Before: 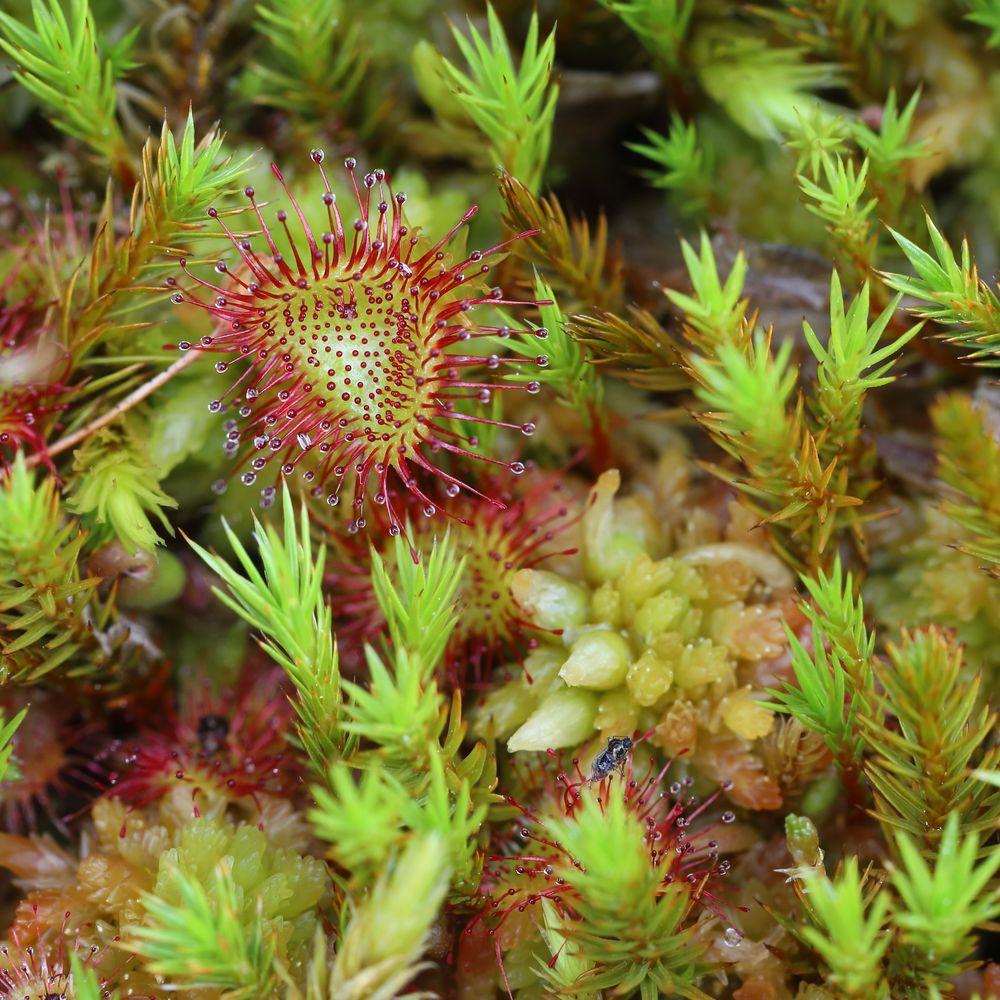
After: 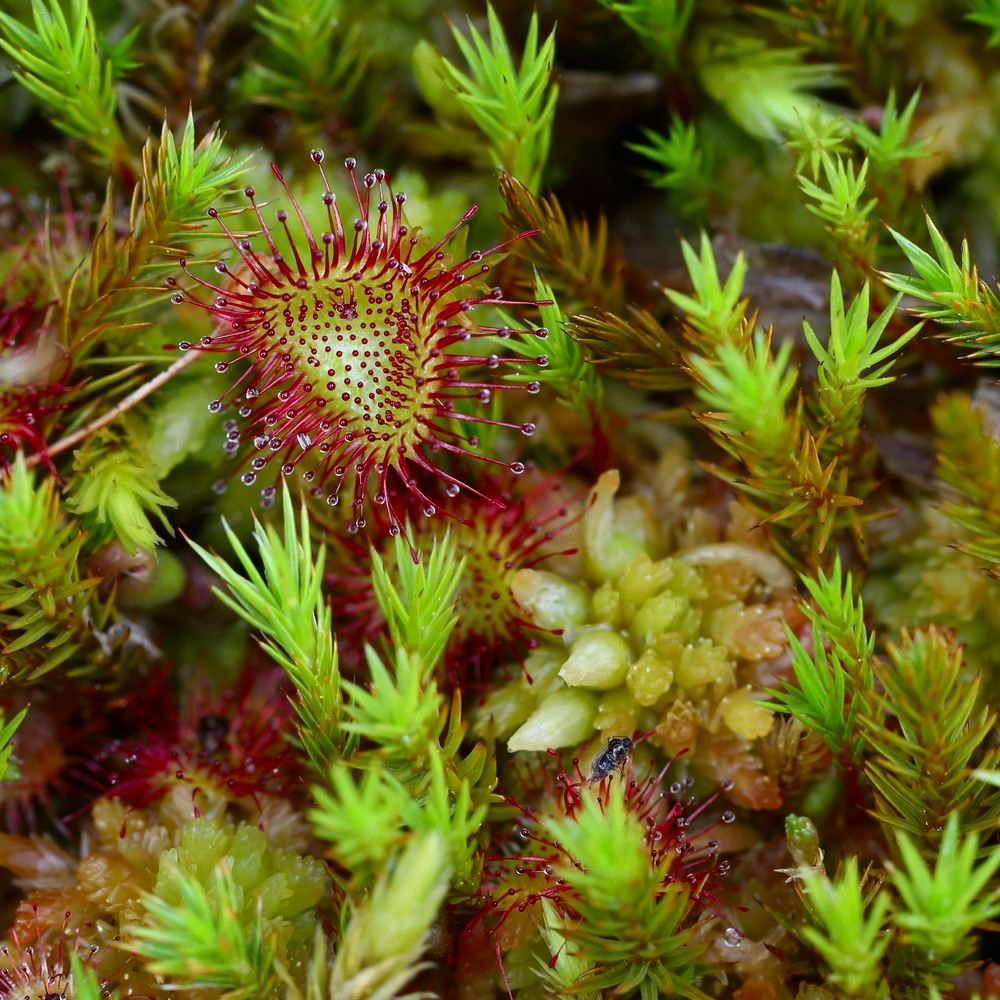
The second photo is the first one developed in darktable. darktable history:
contrast brightness saturation: contrast 0.068, brightness -0.132, saturation 0.064
